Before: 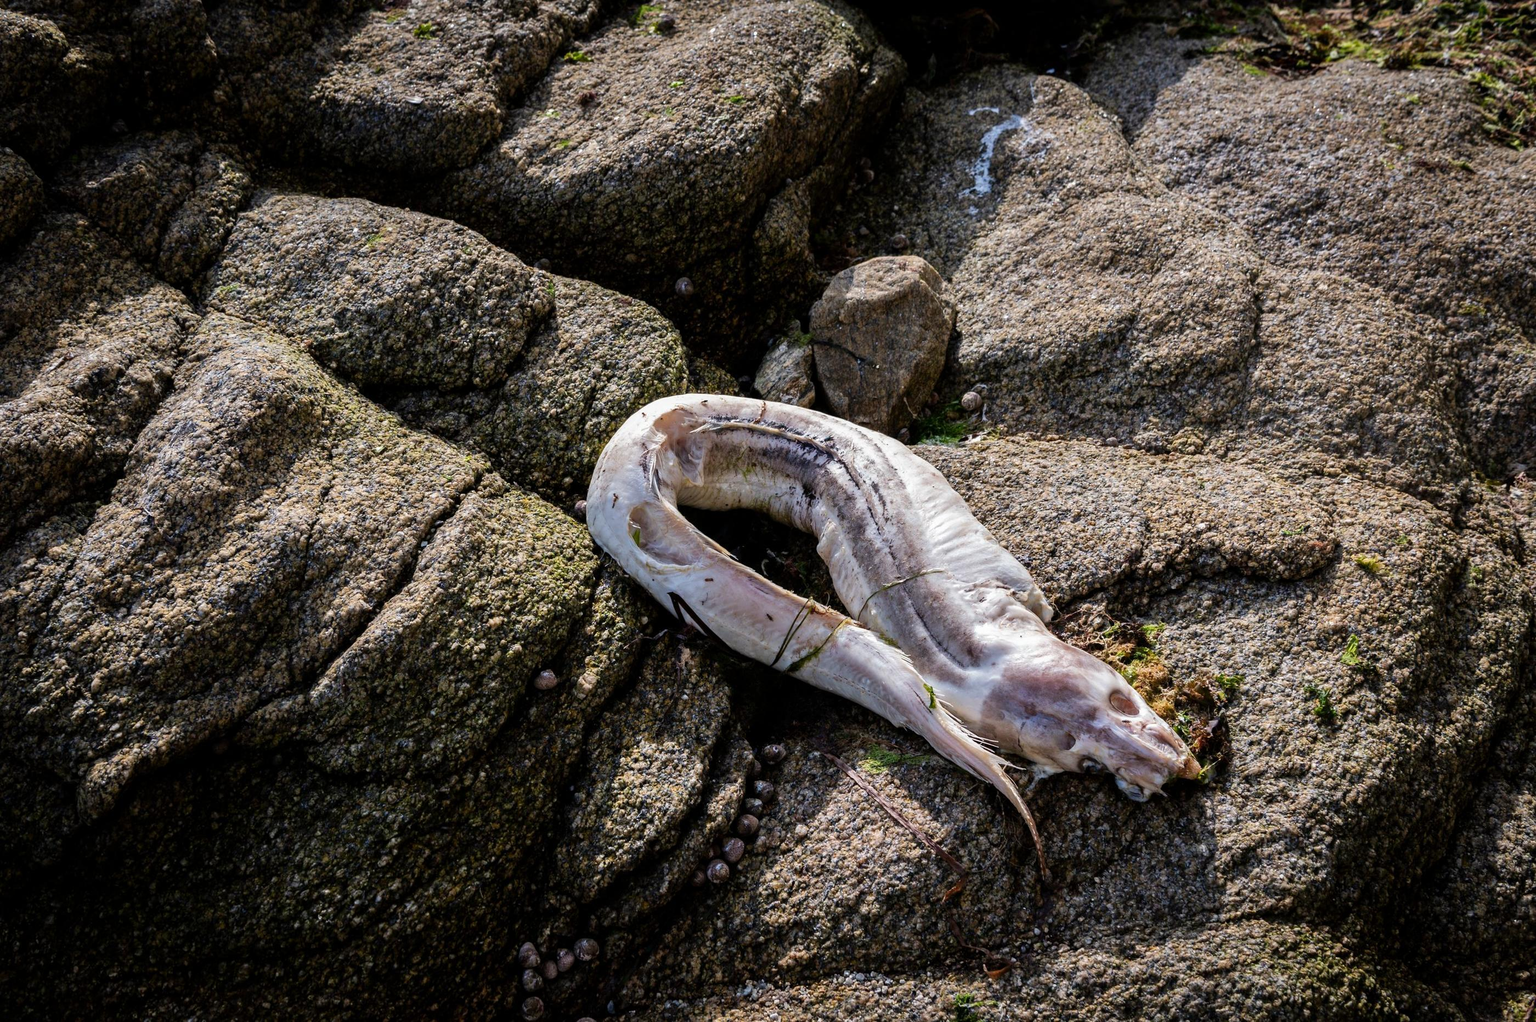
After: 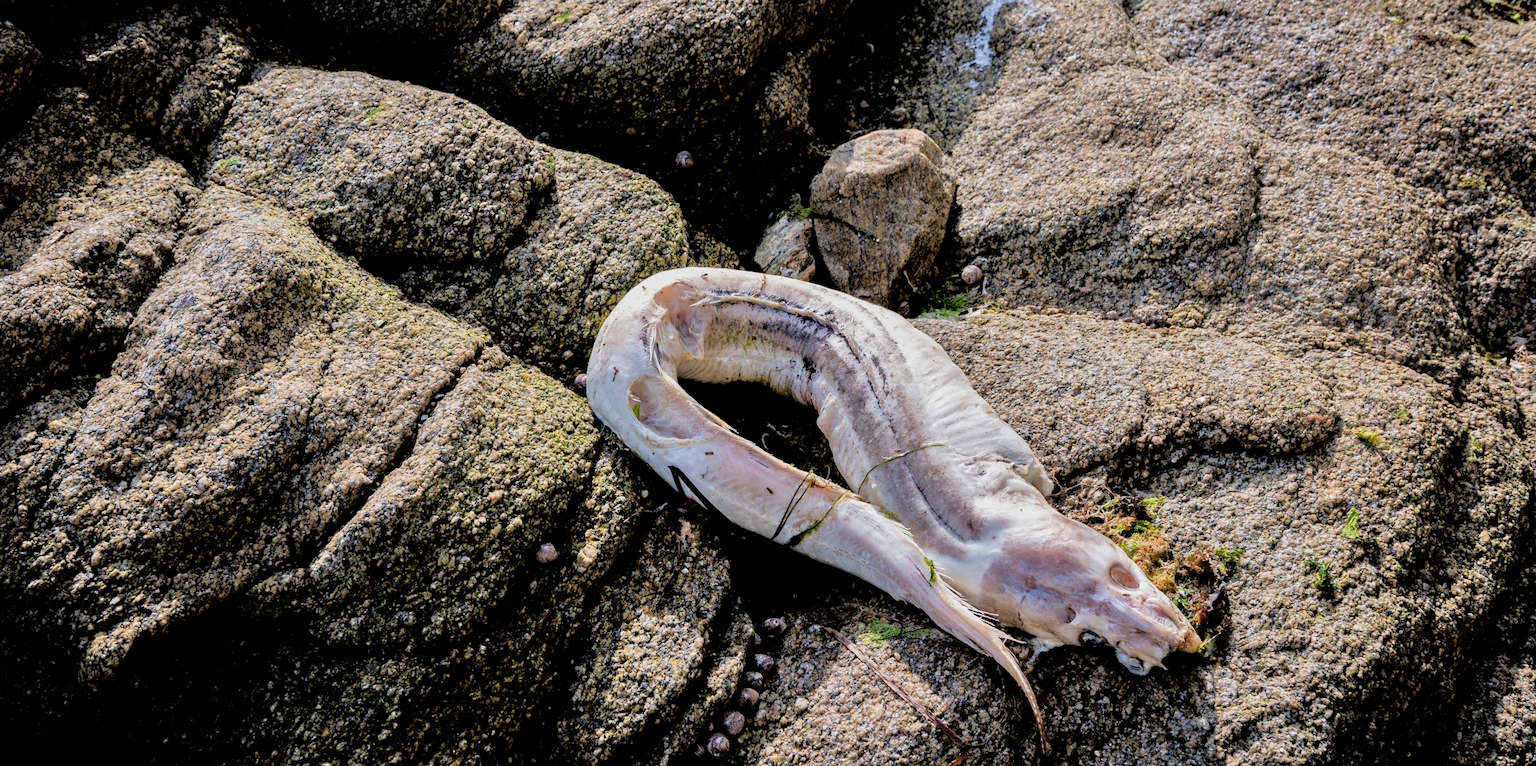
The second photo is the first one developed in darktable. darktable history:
filmic rgb: black relative exposure -5.83 EV, white relative exposure 3.4 EV, hardness 3.68
crop and rotate: top 12.5%, bottom 12.5%
tone equalizer: -7 EV 0.15 EV, -6 EV 0.6 EV, -5 EV 1.15 EV, -4 EV 1.33 EV, -3 EV 1.15 EV, -2 EV 0.6 EV, -1 EV 0.15 EV, mask exposure compensation -0.5 EV
